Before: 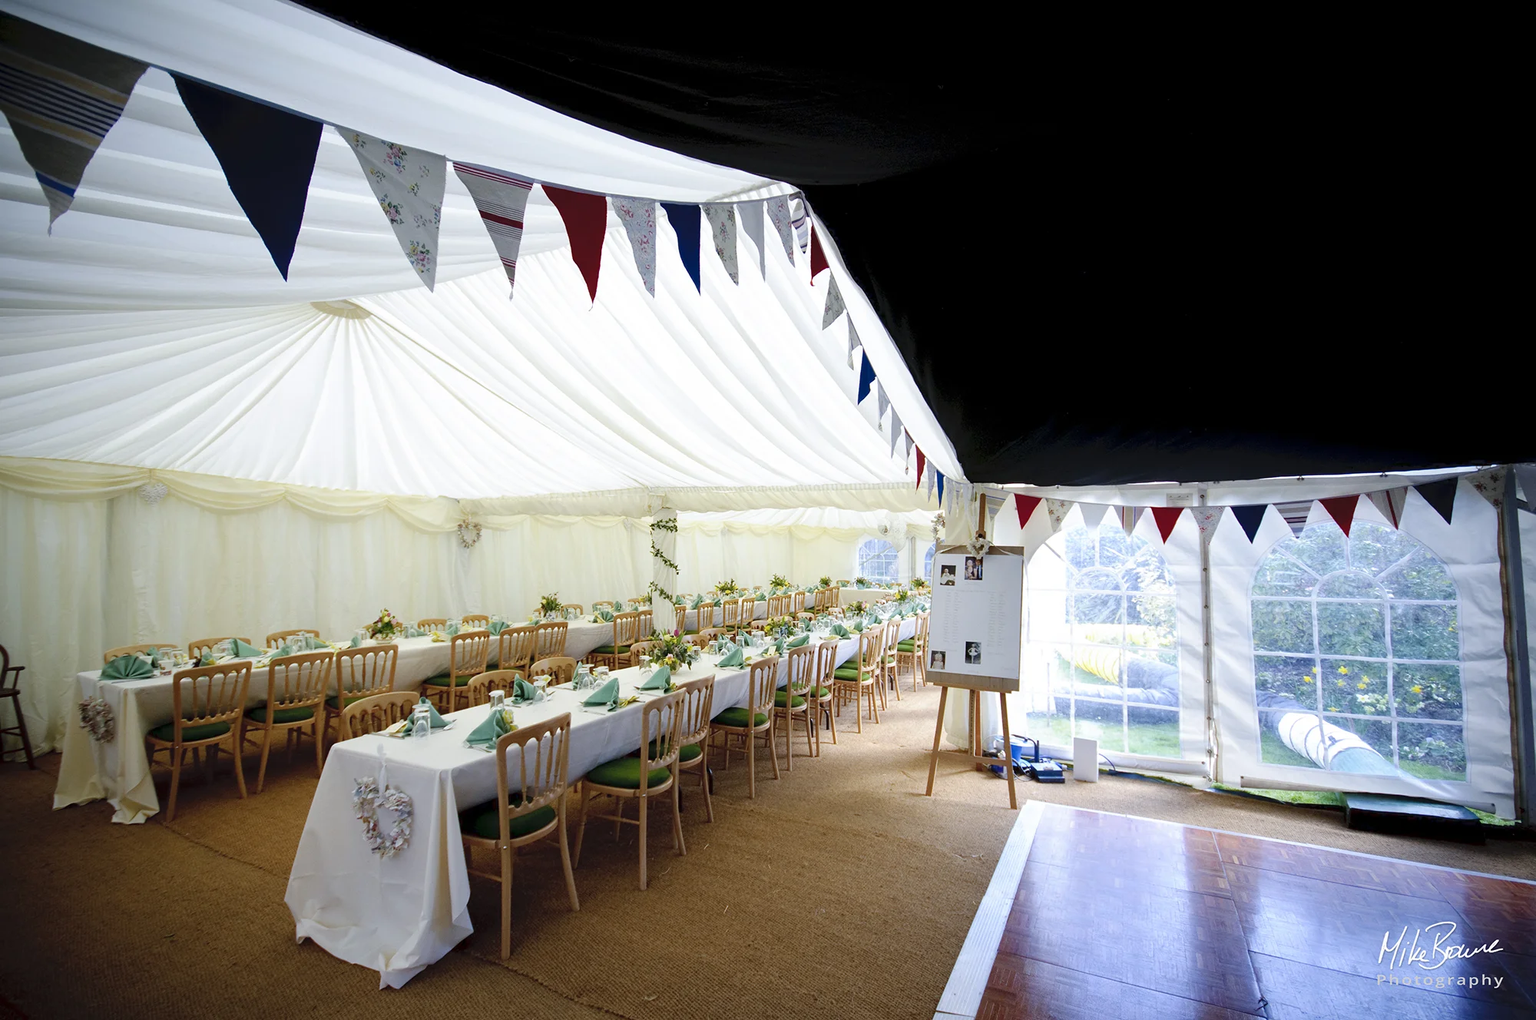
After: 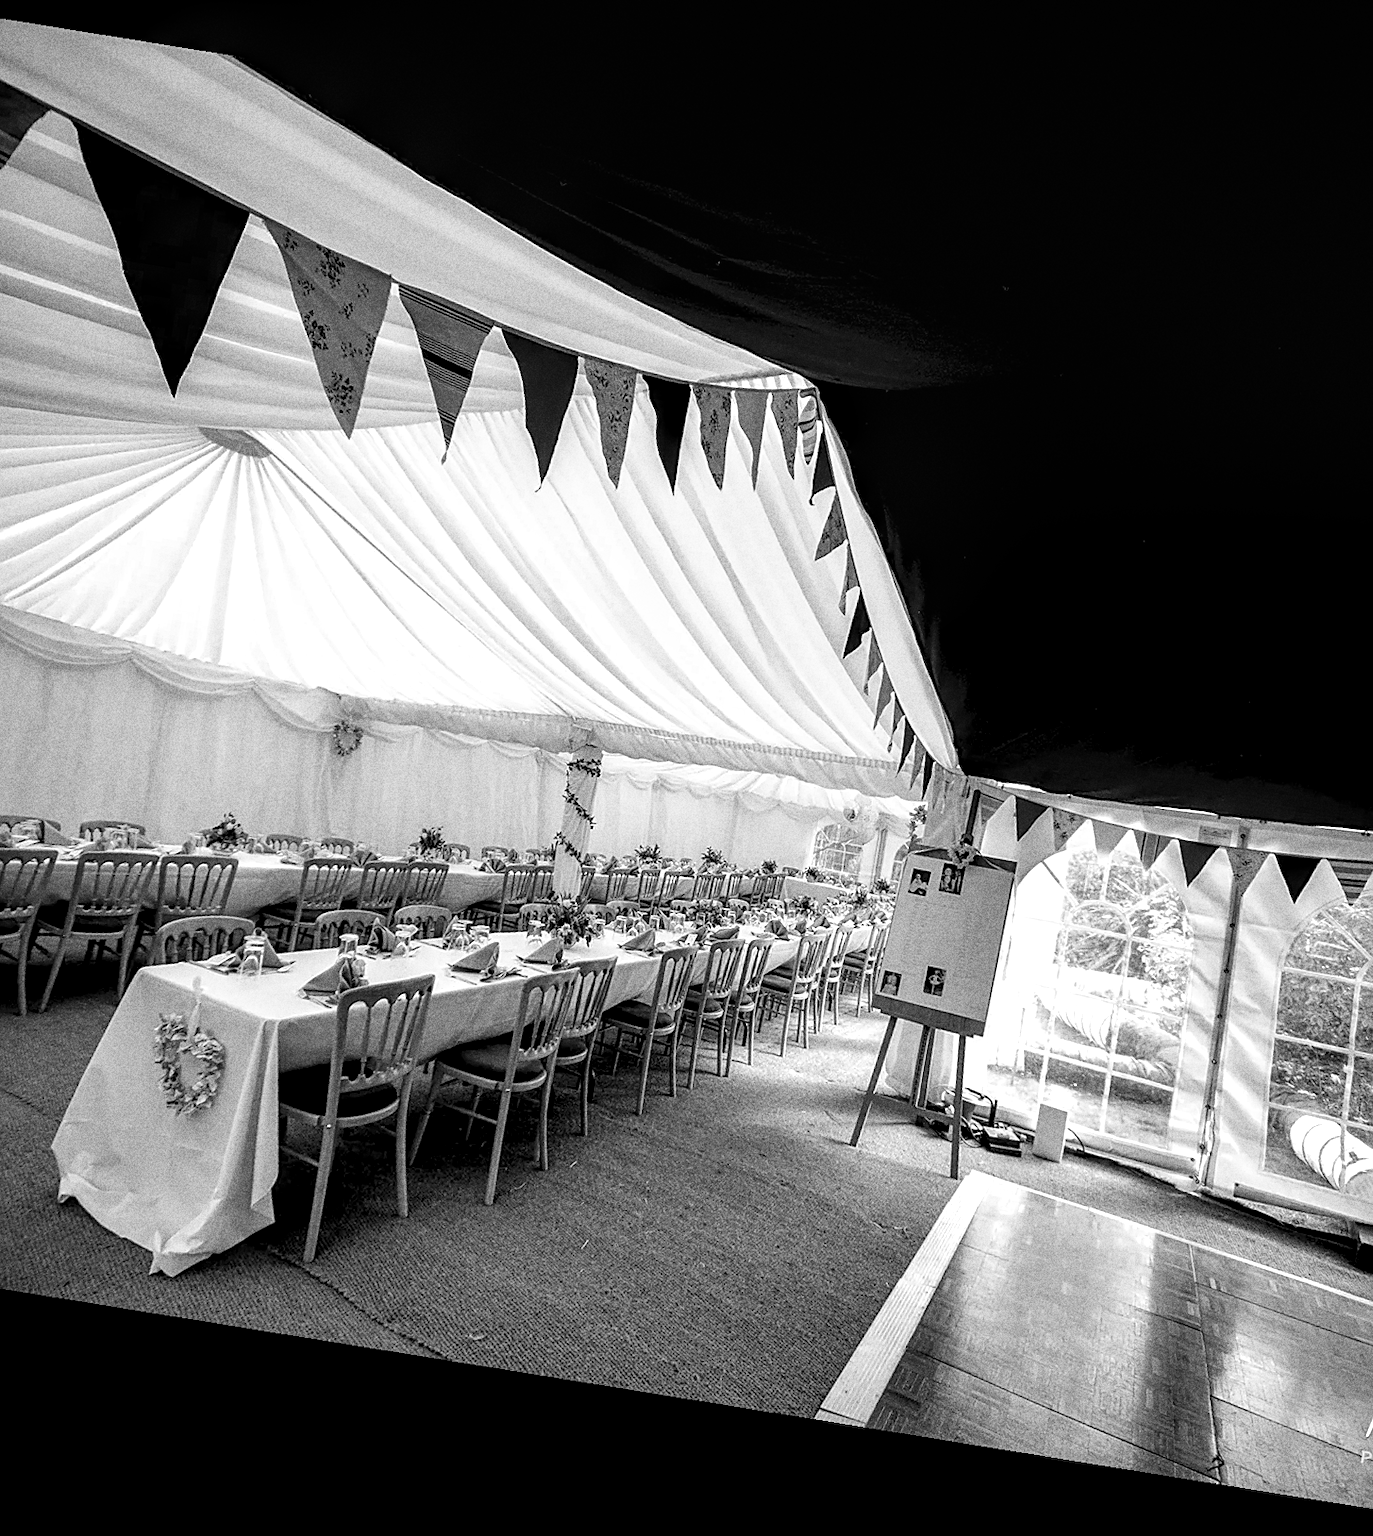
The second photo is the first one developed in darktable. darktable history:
grain: strength 49.07%
monochrome: on, module defaults
sharpen: on, module defaults
rotate and perspective: rotation 9.12°, automatic cropping off
color balance rgb: linear chroma grading › global chroma 15%, perceptual saturation grading › global saturation 30%
shadows and highlights: shadows 25, highlights -25
crop: left 15.419%, right 17.914%
local contrast: highlights 19%, detail 186%
